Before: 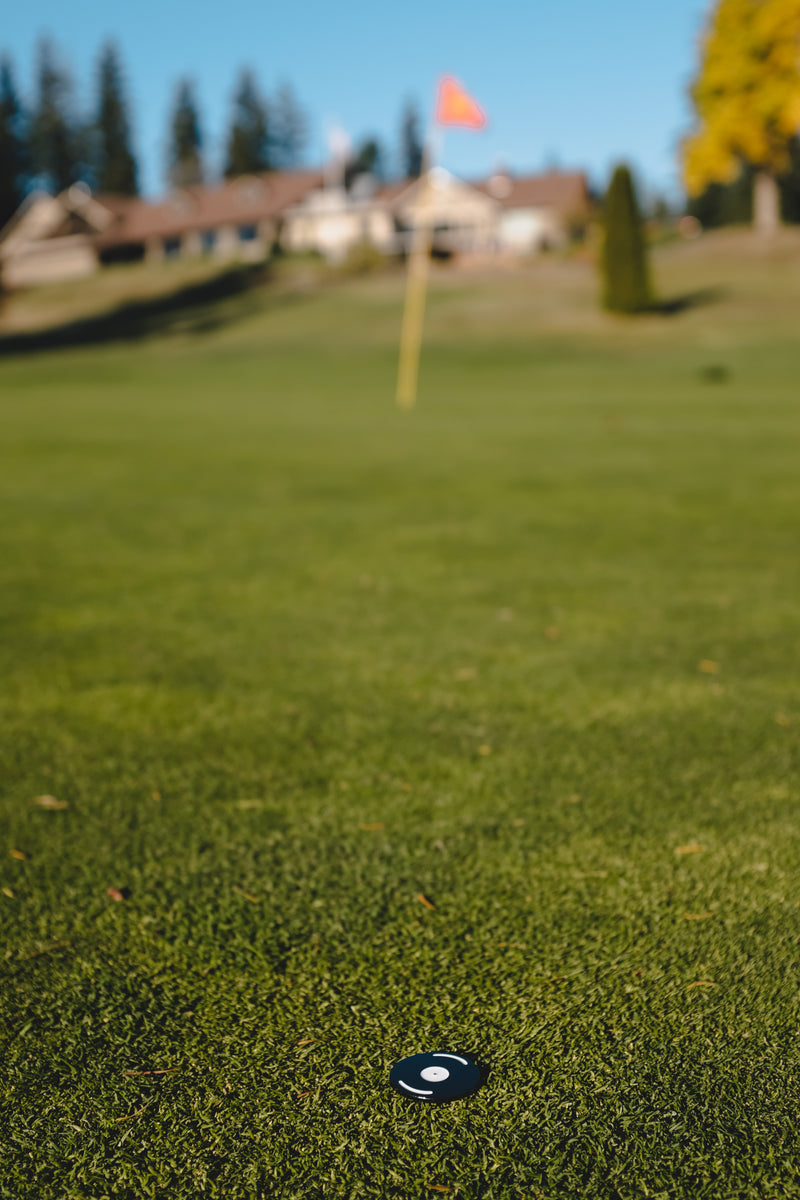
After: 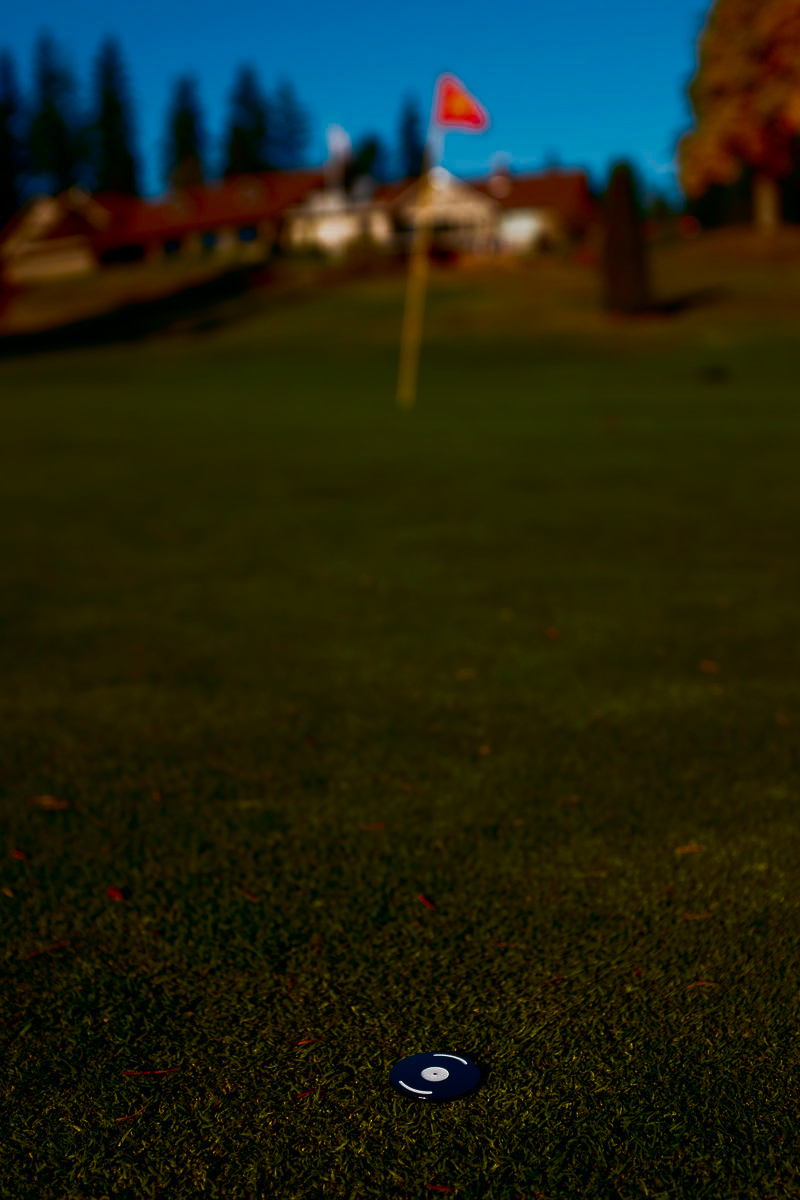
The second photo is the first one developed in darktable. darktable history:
contrast brightness saturation: brightness -0.988, saturation 0.995
